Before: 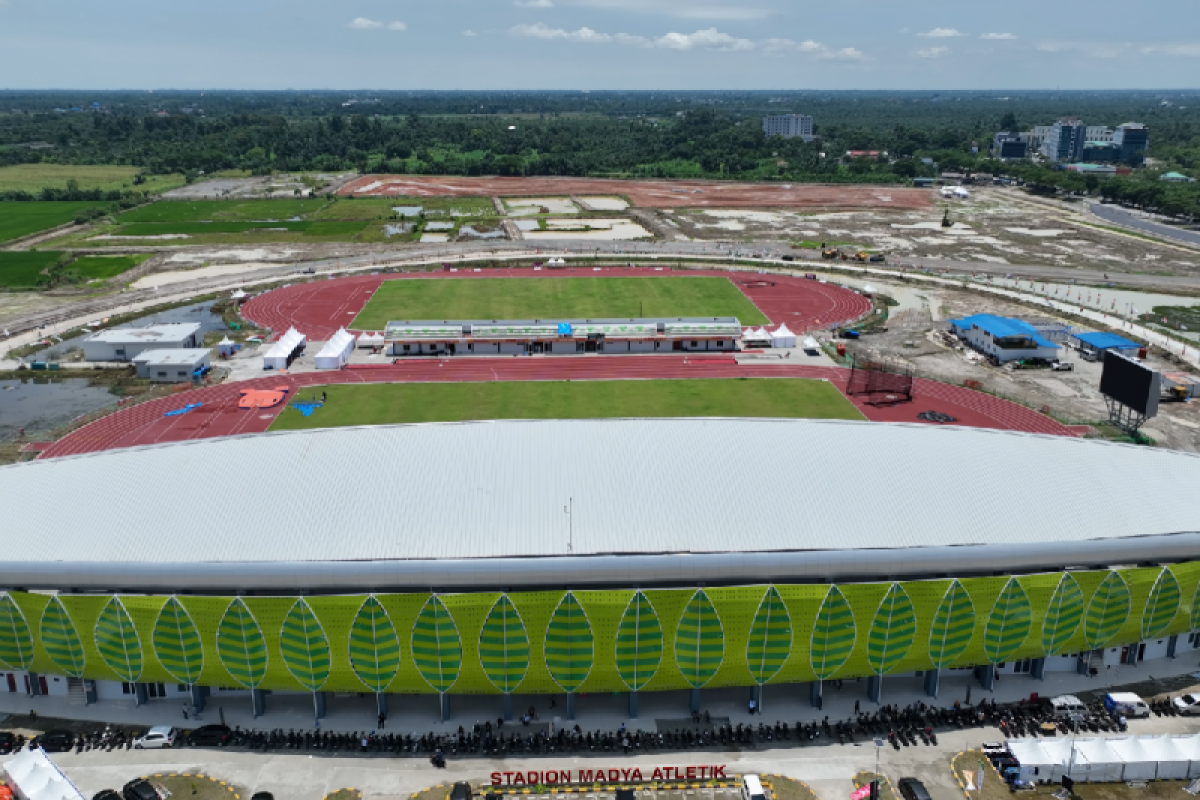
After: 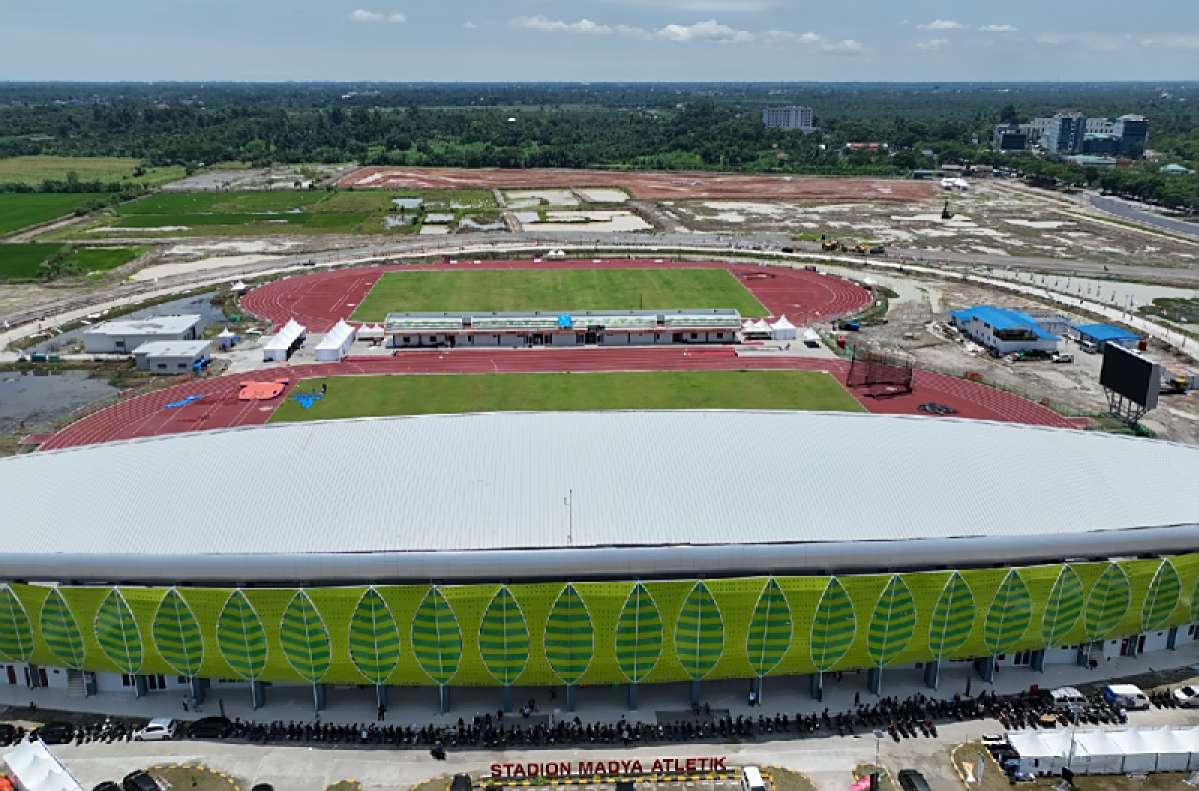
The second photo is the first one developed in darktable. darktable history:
sharpen: on, module defaults
crop: top 1.049%, right 0.001%
